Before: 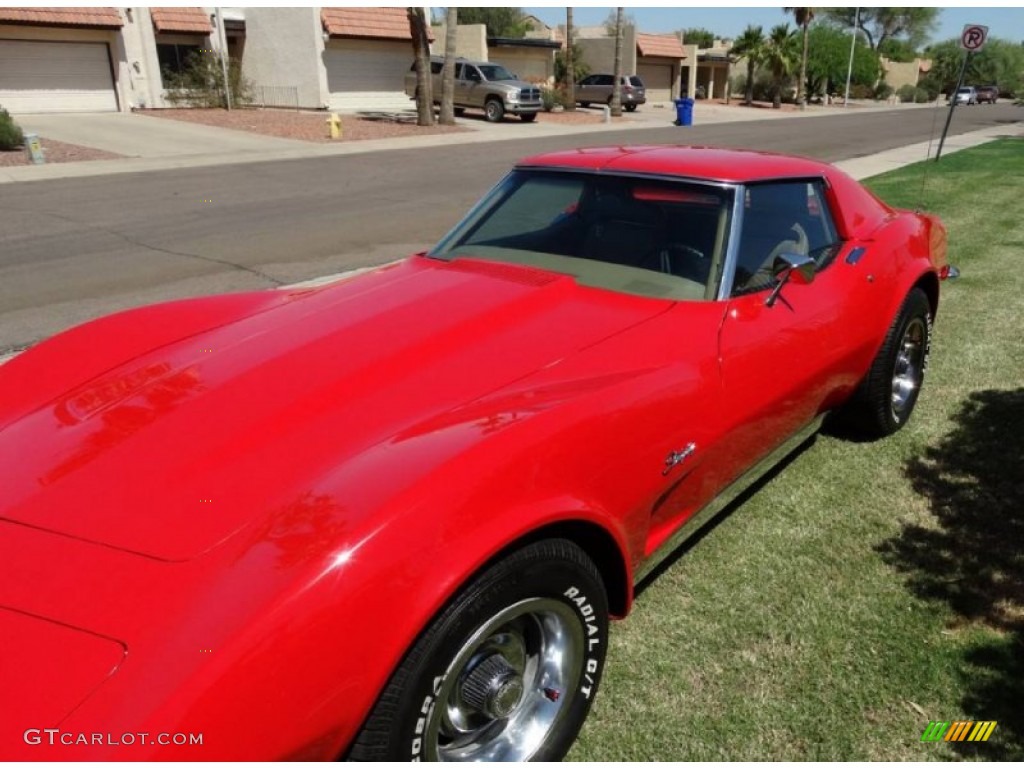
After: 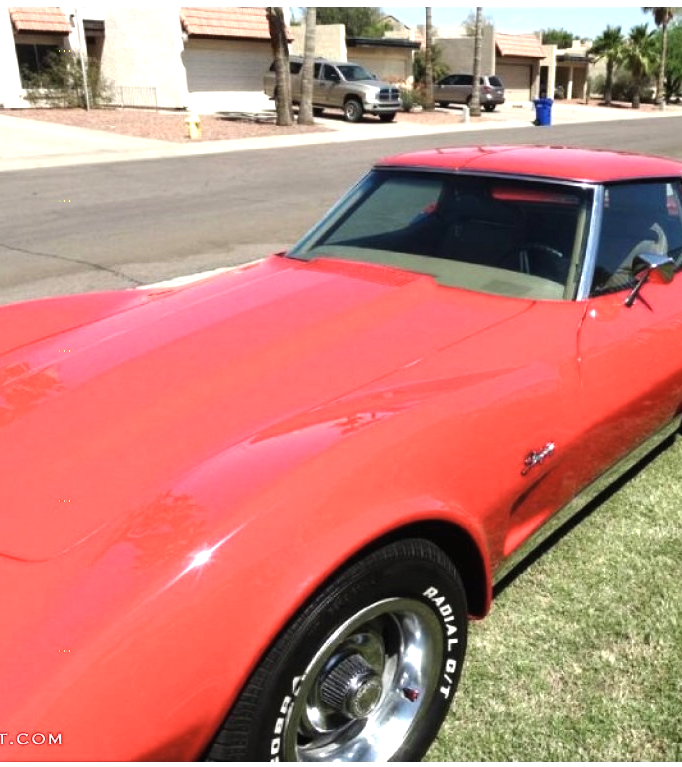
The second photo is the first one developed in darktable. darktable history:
color balance rgb: power › luminance -9.248%, highlights gain › luminance 9.554%, global offset › luminance 0.223%, perceptual saturation grading › global saturation -2.293%, perceptual saturation grading › highlights -7.148%, perceptual saturation grading › mid-tones 7.416%, perceptual saturation grading › shadows 3.025%, saturation formula JzAzBz (2021)
color zones: curves: ch1 [(0, 0.469) (0.001, 0.469) (0.12, 0.446) (0.248, 0.469) (0.5, 0.5) (0.748, 0.5) (0.999, 0.469) (1, 0.469)]
exposure: black level correction 0, exposure 1.001 EV, compensate exposure bias true, compensate highlight preservation false
crop and rotate: left 13.842%, right 19.483%
